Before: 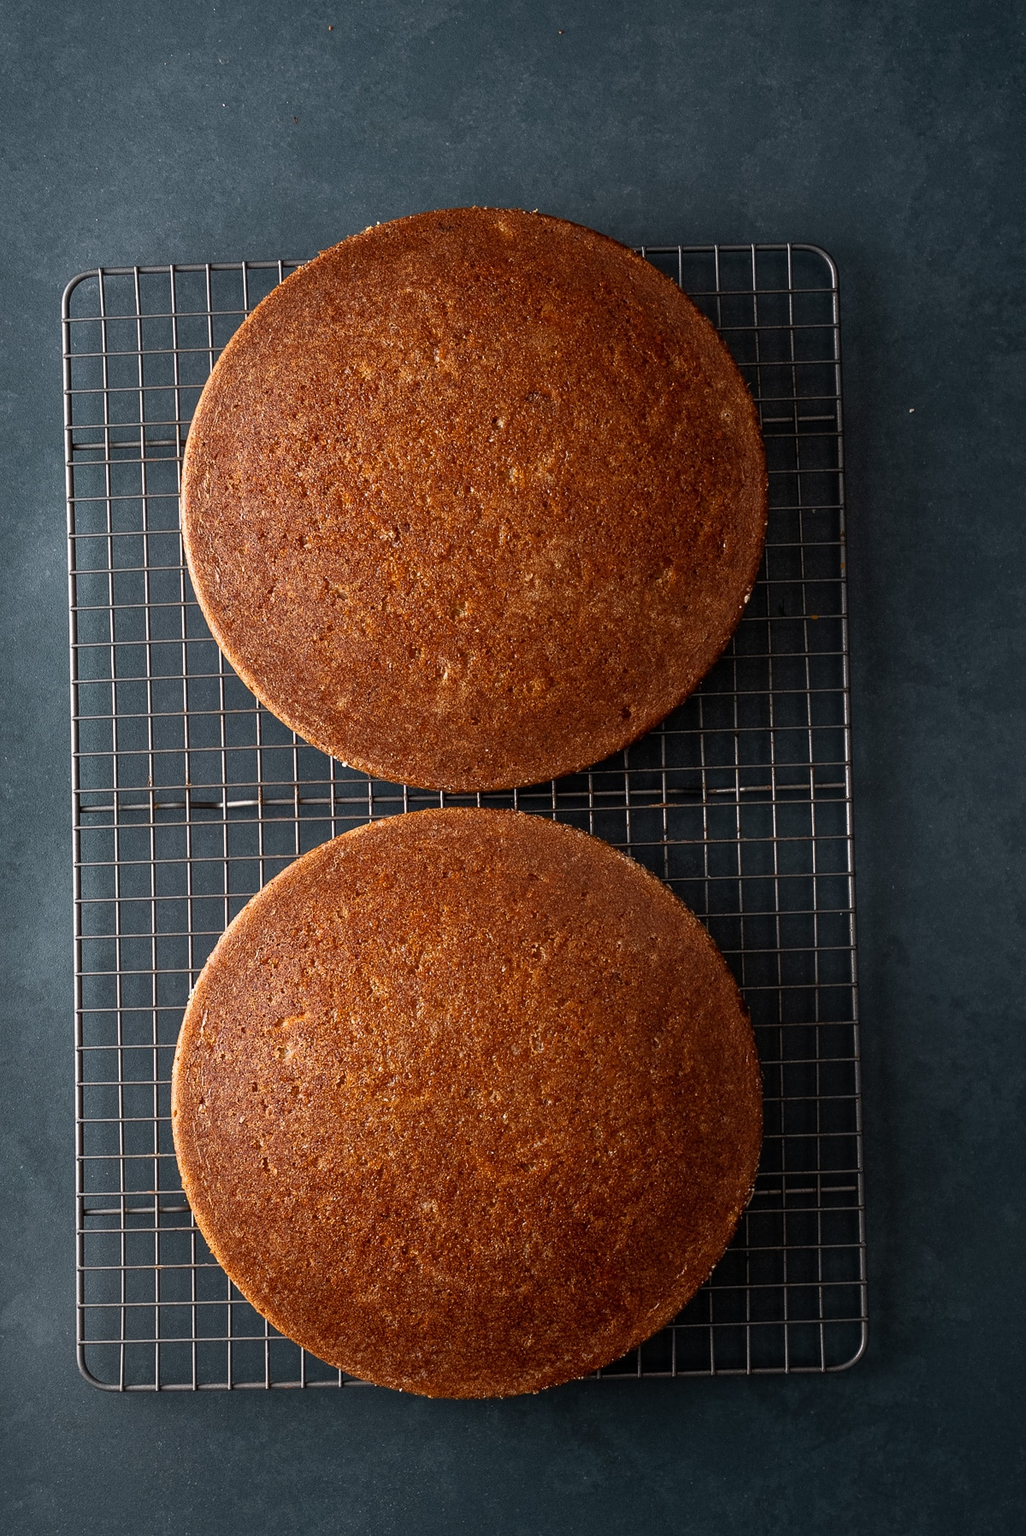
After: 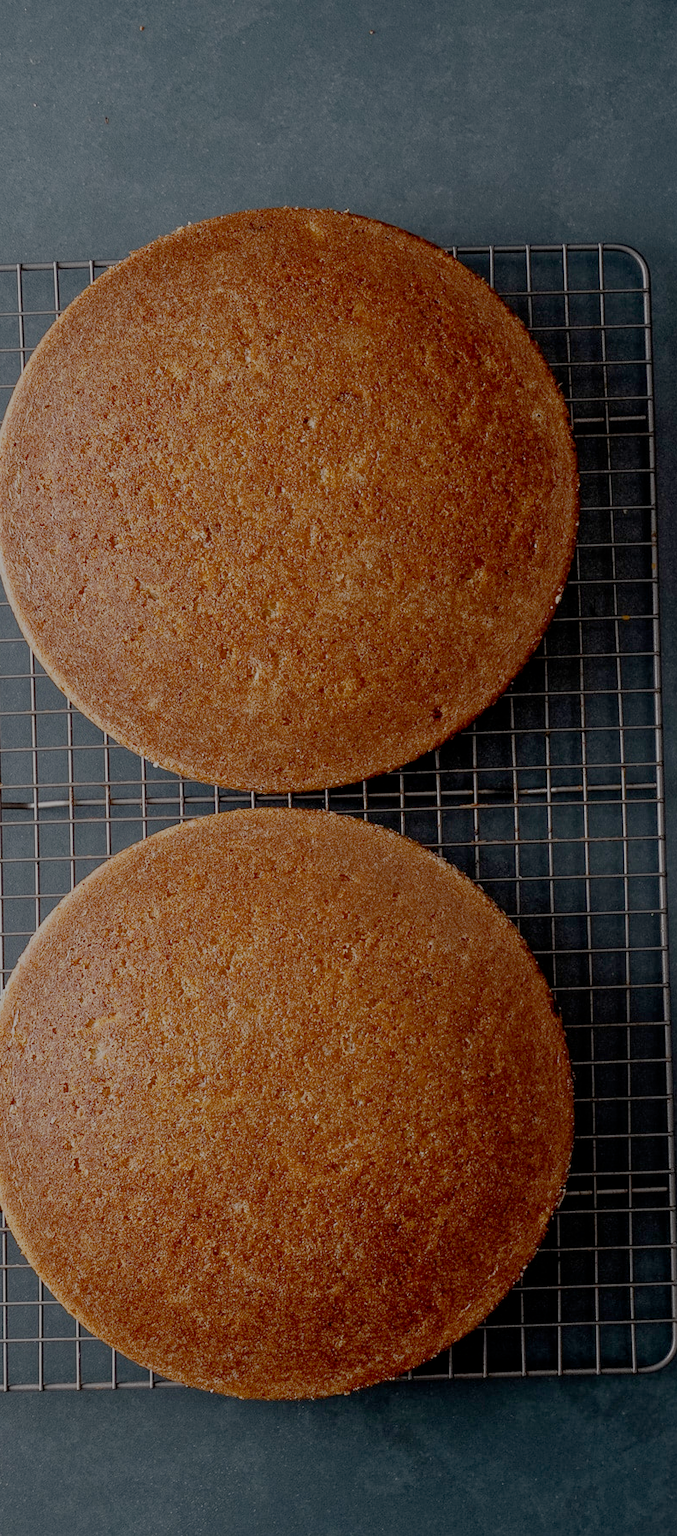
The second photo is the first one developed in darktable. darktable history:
crop and rotate: left 18.442%, right 15.508%
filmic rgb: white relative exposure 8 EV, threshold 3 EV, structure ↔ texture 100%, target black luminance 0%, hardness 2.44, latitude 76.53%, contrast 0.562, shadows ↔ highlights balance 0%, preserve chrominance no, color science v4 (2020), iterations of high-quality reconstruction 10, type of noise poissonian, enable highlight reconstruction true
